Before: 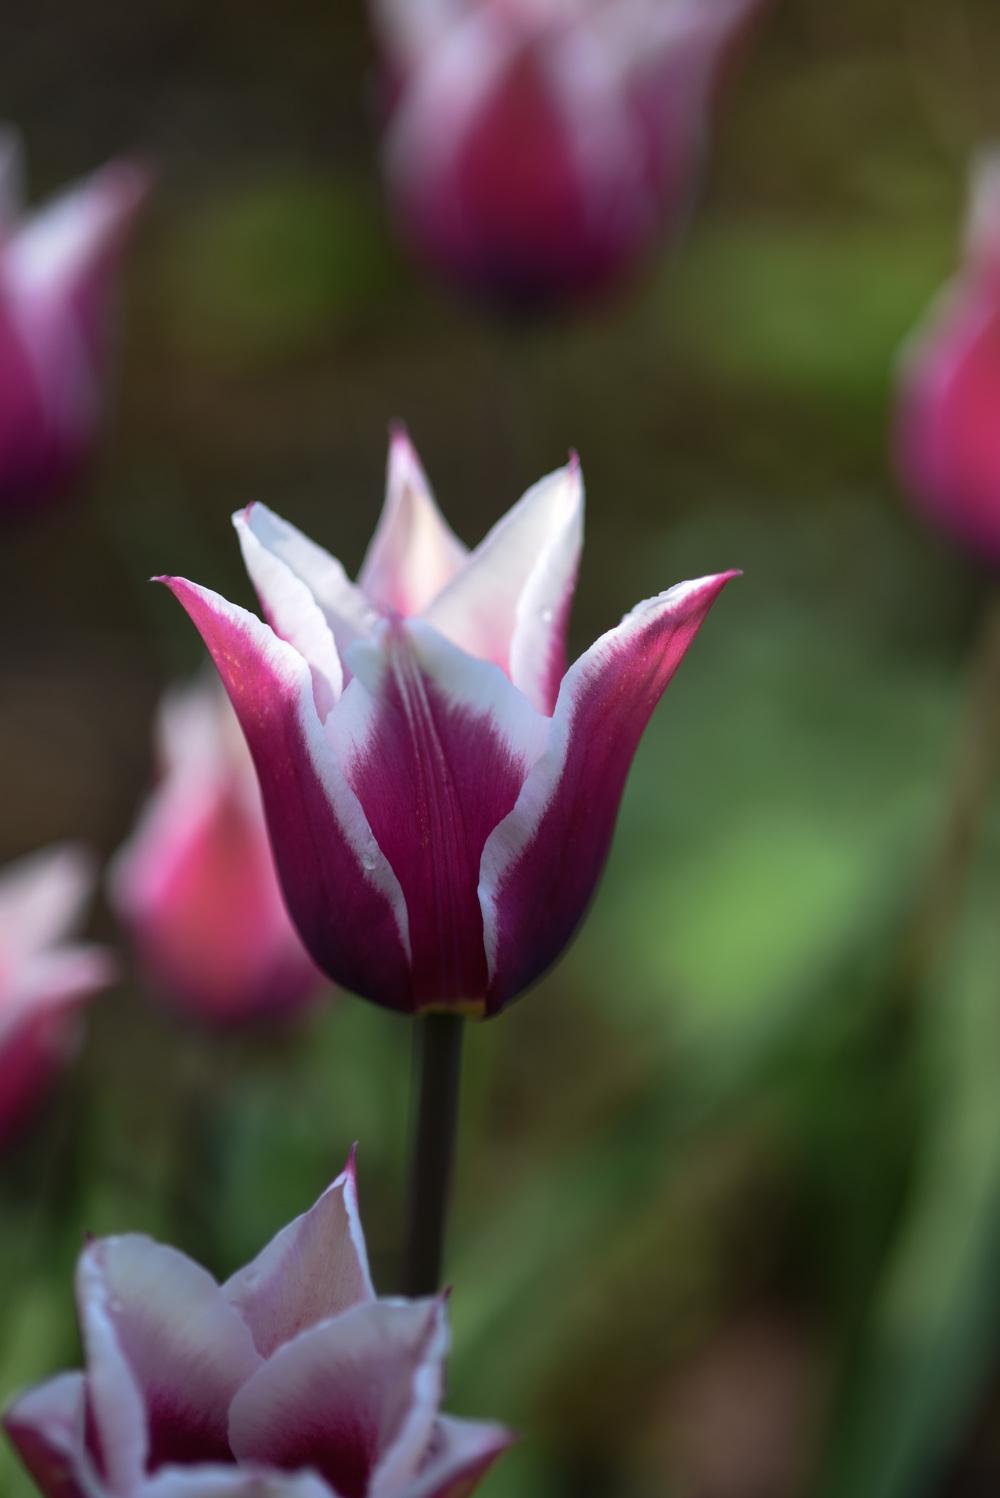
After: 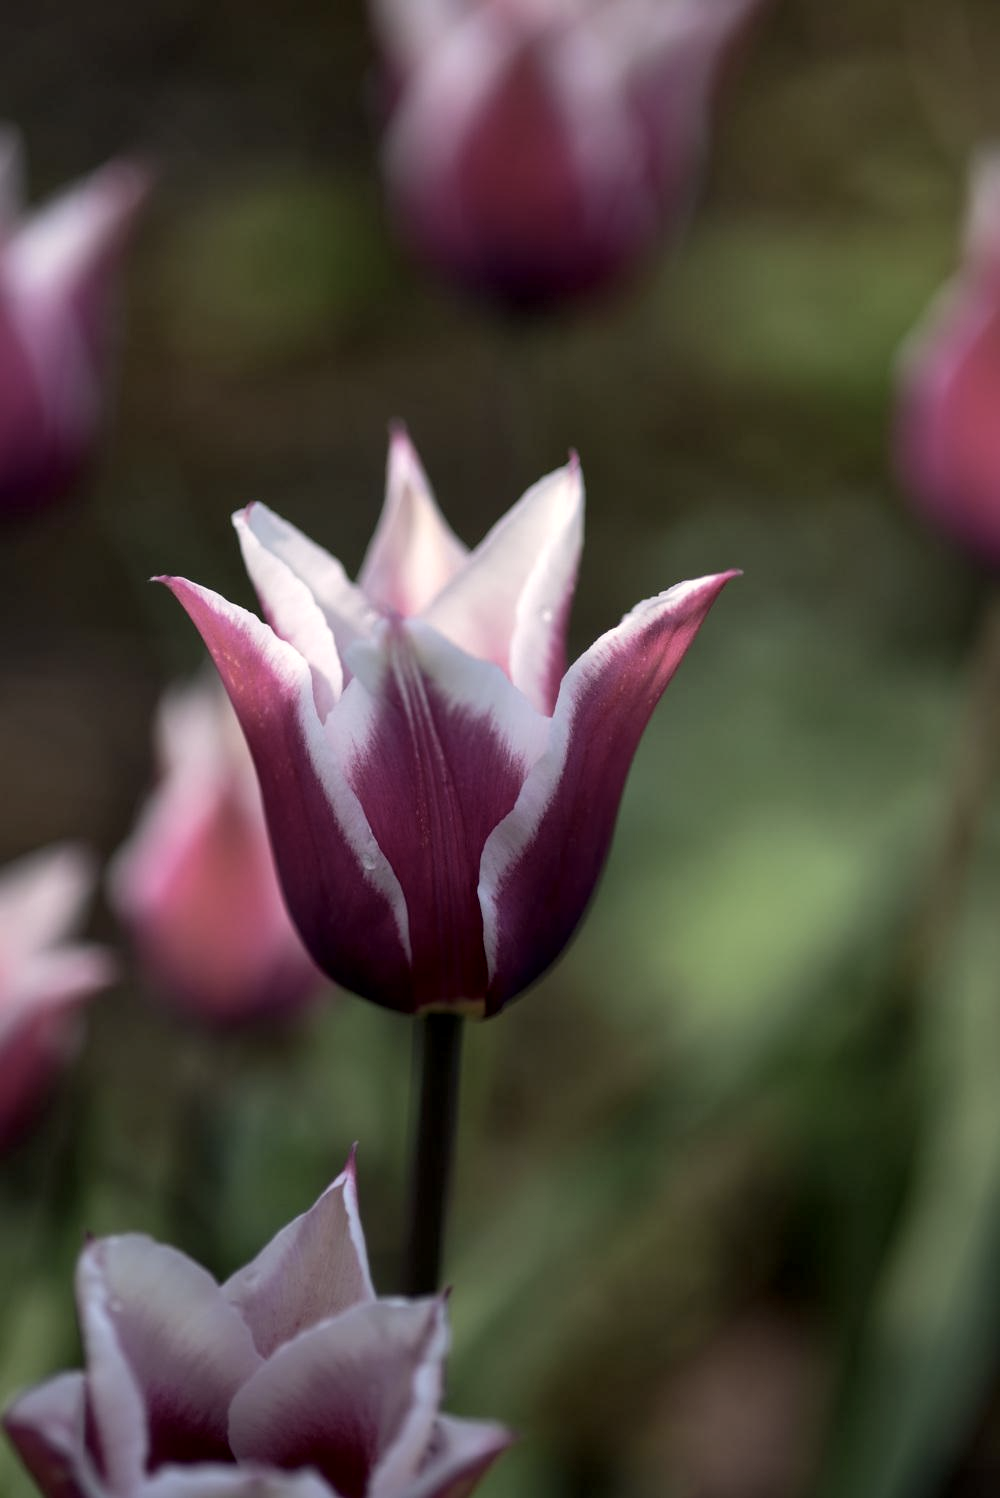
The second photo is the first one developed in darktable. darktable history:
local contrast: mode bilateral grid, contrast 19, coarseness 50, detail 119%, midtone range 0.2
exposure: black level correction 0.004, exposure 0.015 EV, compensate highlight preservation false
color correction: highlights a* 5.51, highlights b* 5.24, saturation 0.675
base curve: preserve colors none
